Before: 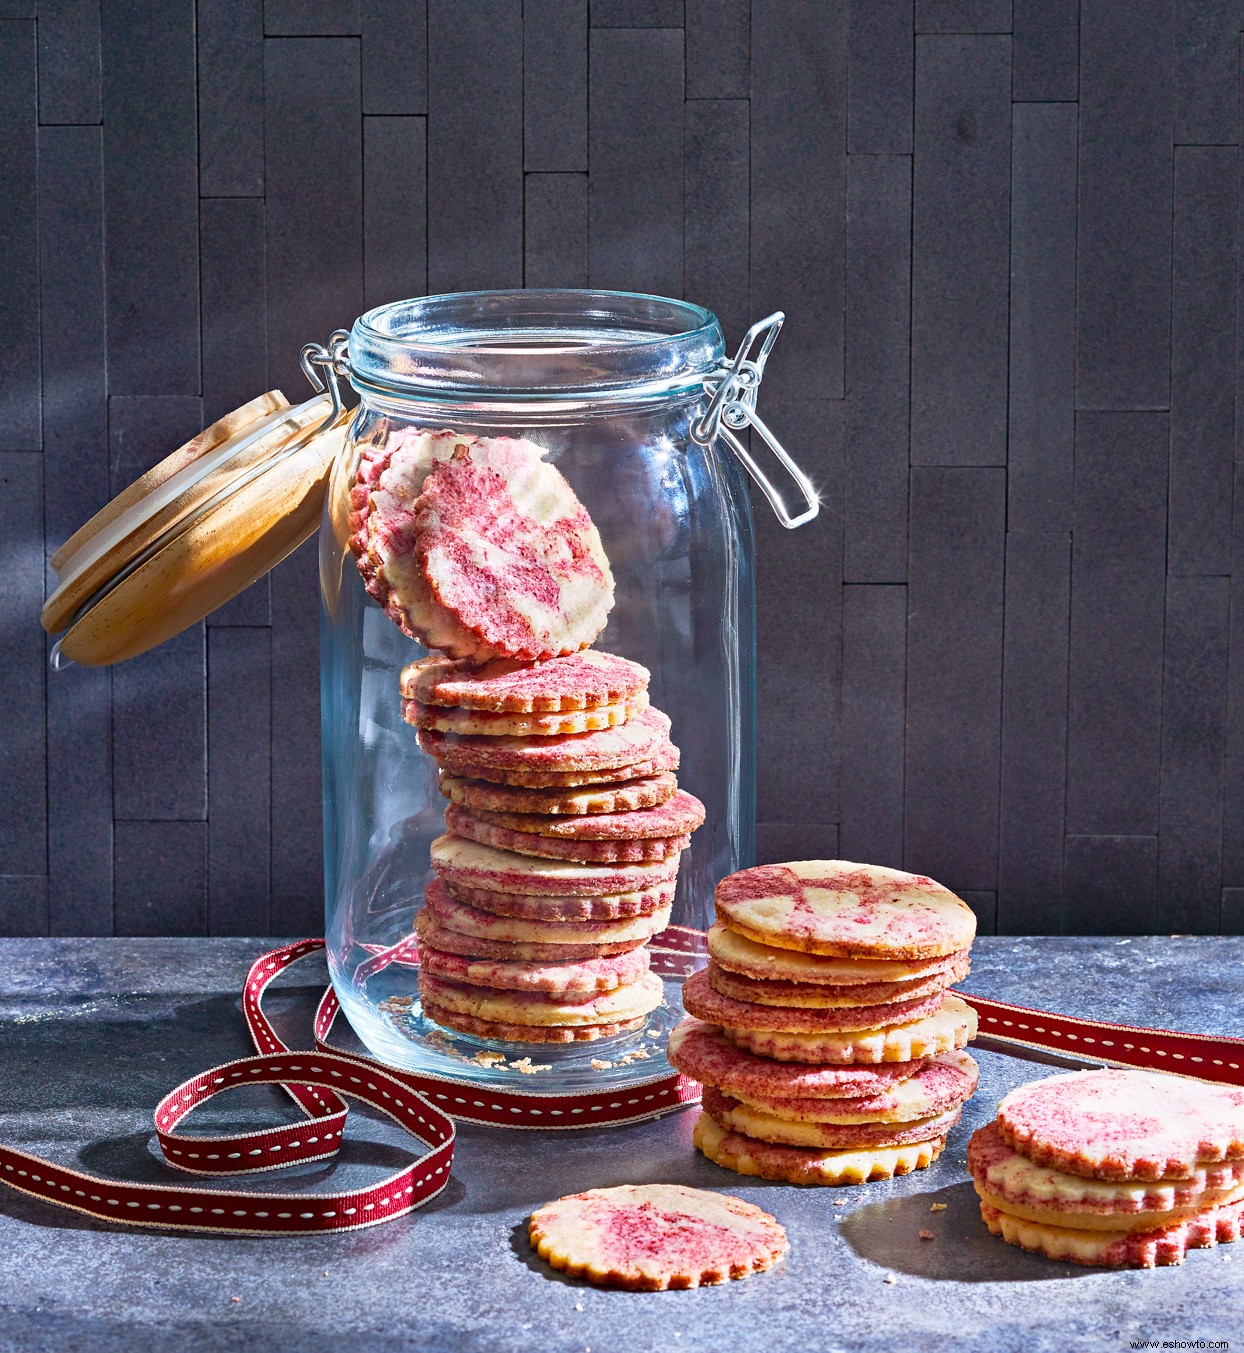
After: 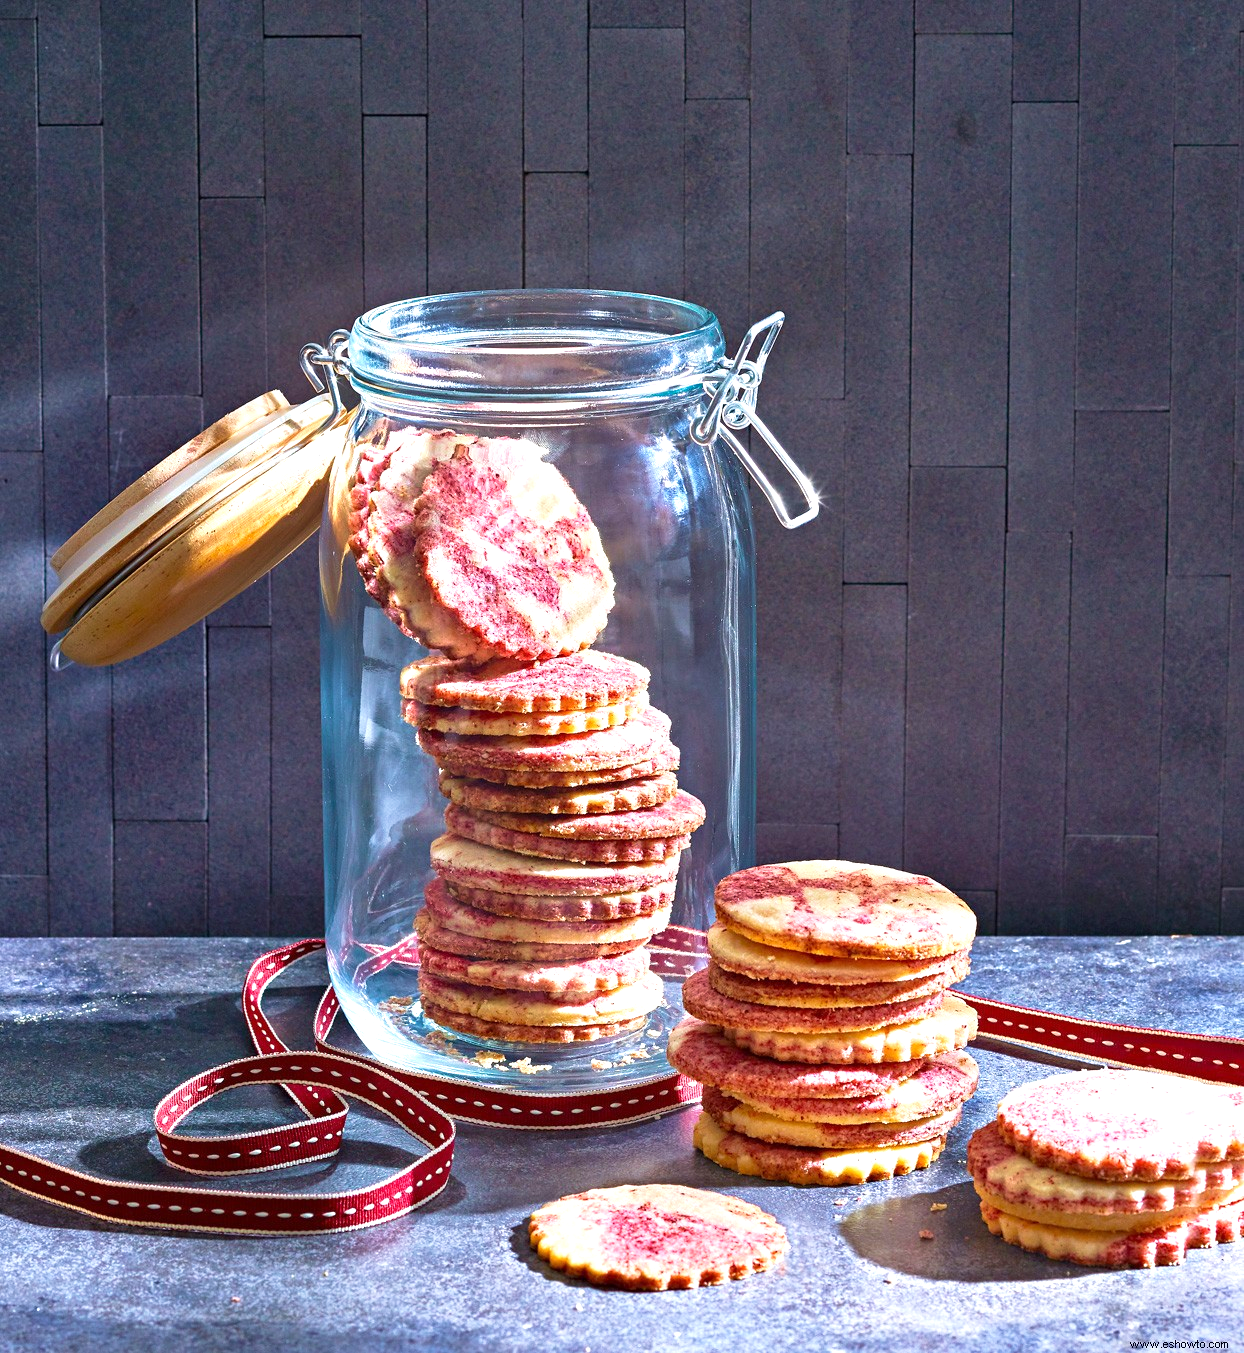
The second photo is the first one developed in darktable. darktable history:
exposure: exposure 0.485 EV, compensate highlight preservation false
velvia: on, module defaults
